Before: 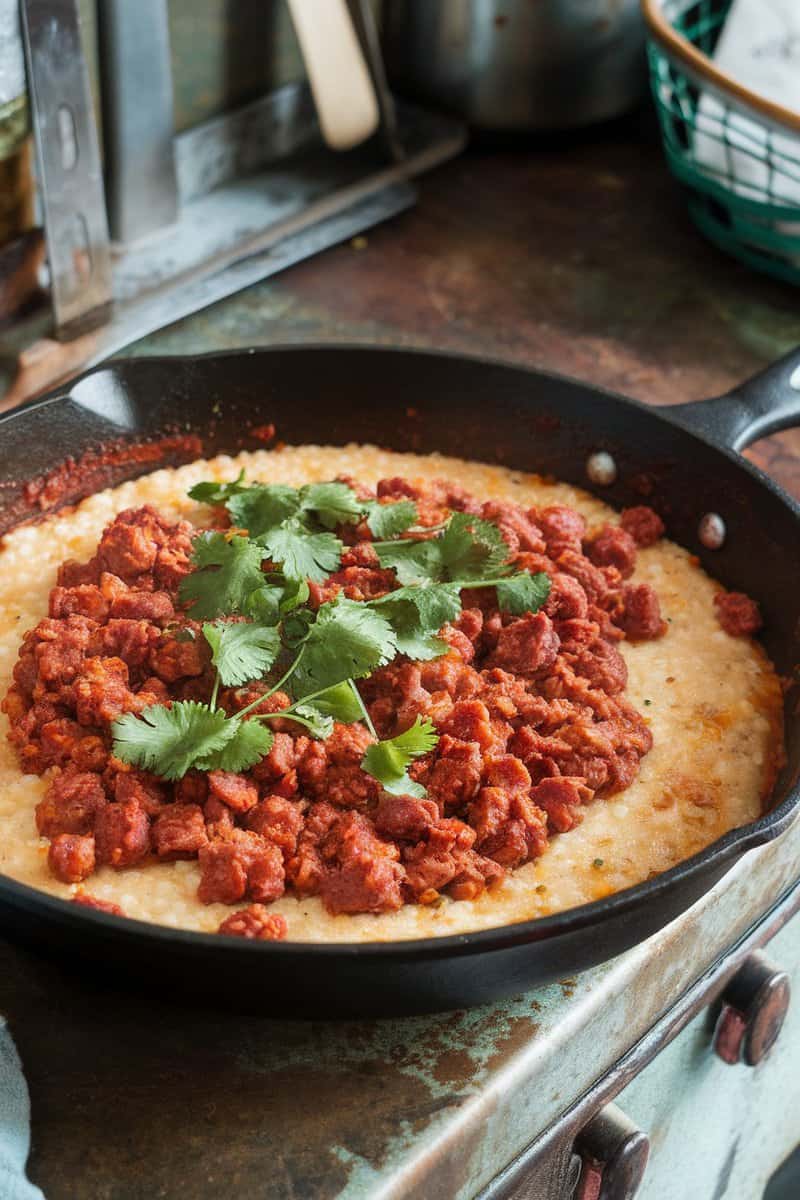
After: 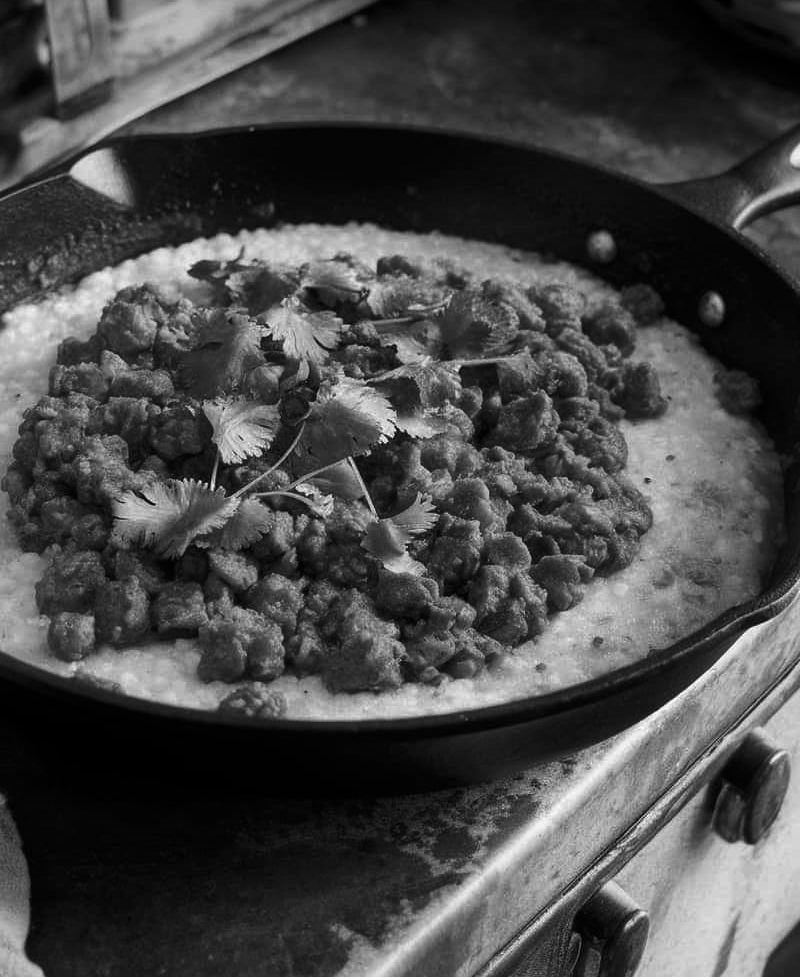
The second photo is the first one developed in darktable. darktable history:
color correction: saturation 0.99
contrast brightness saturation: brightness -0.25, saturation 0.2
monochrome: a -6.99, b 35.61, size 1.4
crop and rotate: top 18.507%
